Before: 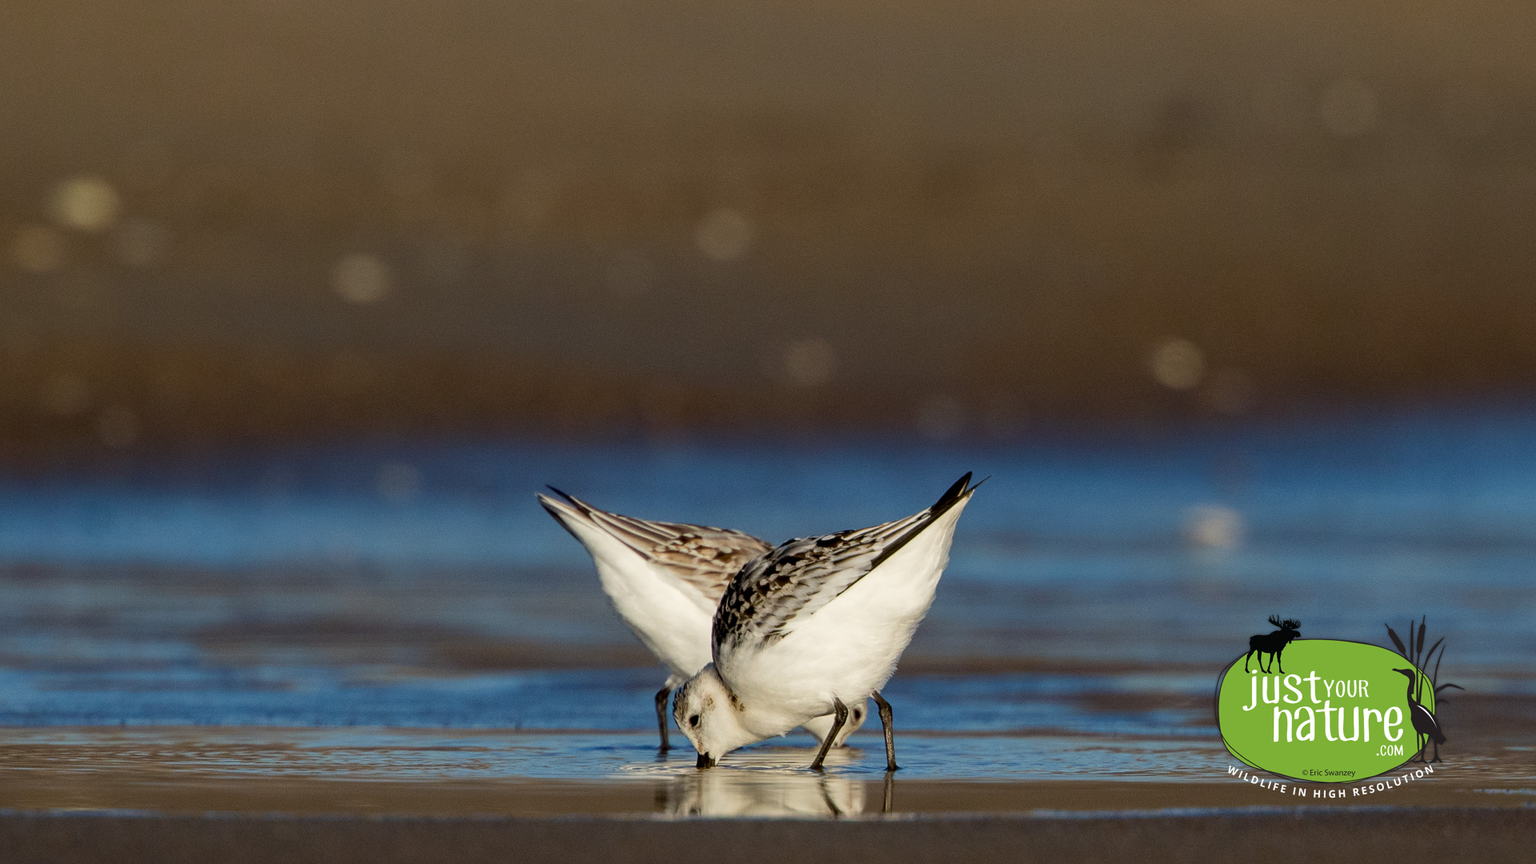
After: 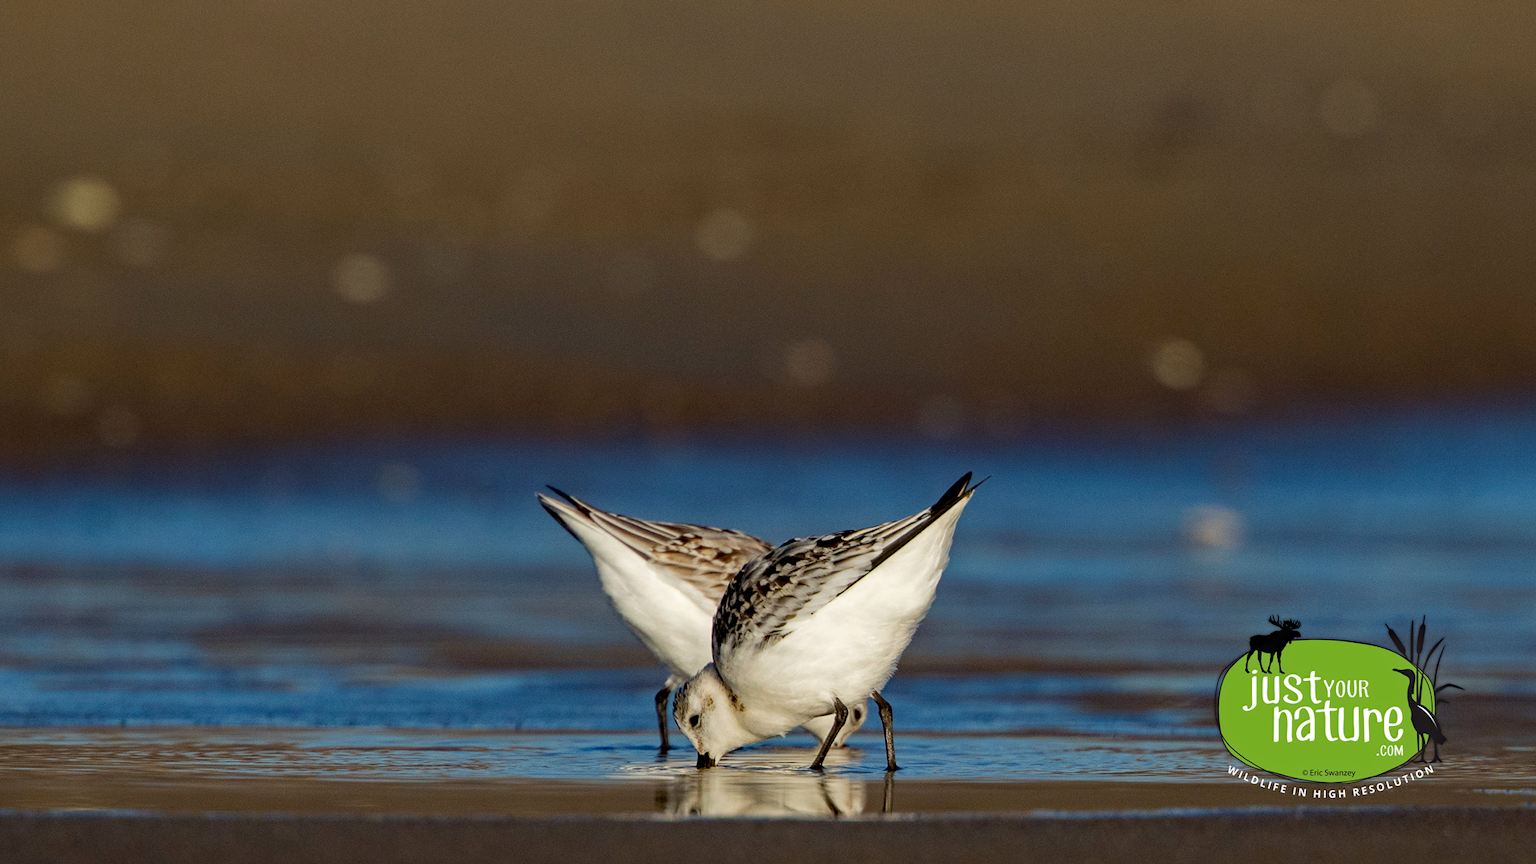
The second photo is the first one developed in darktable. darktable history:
haze removal: strength 0.277, distance 0.244, compatibility mode true, adaptive false
